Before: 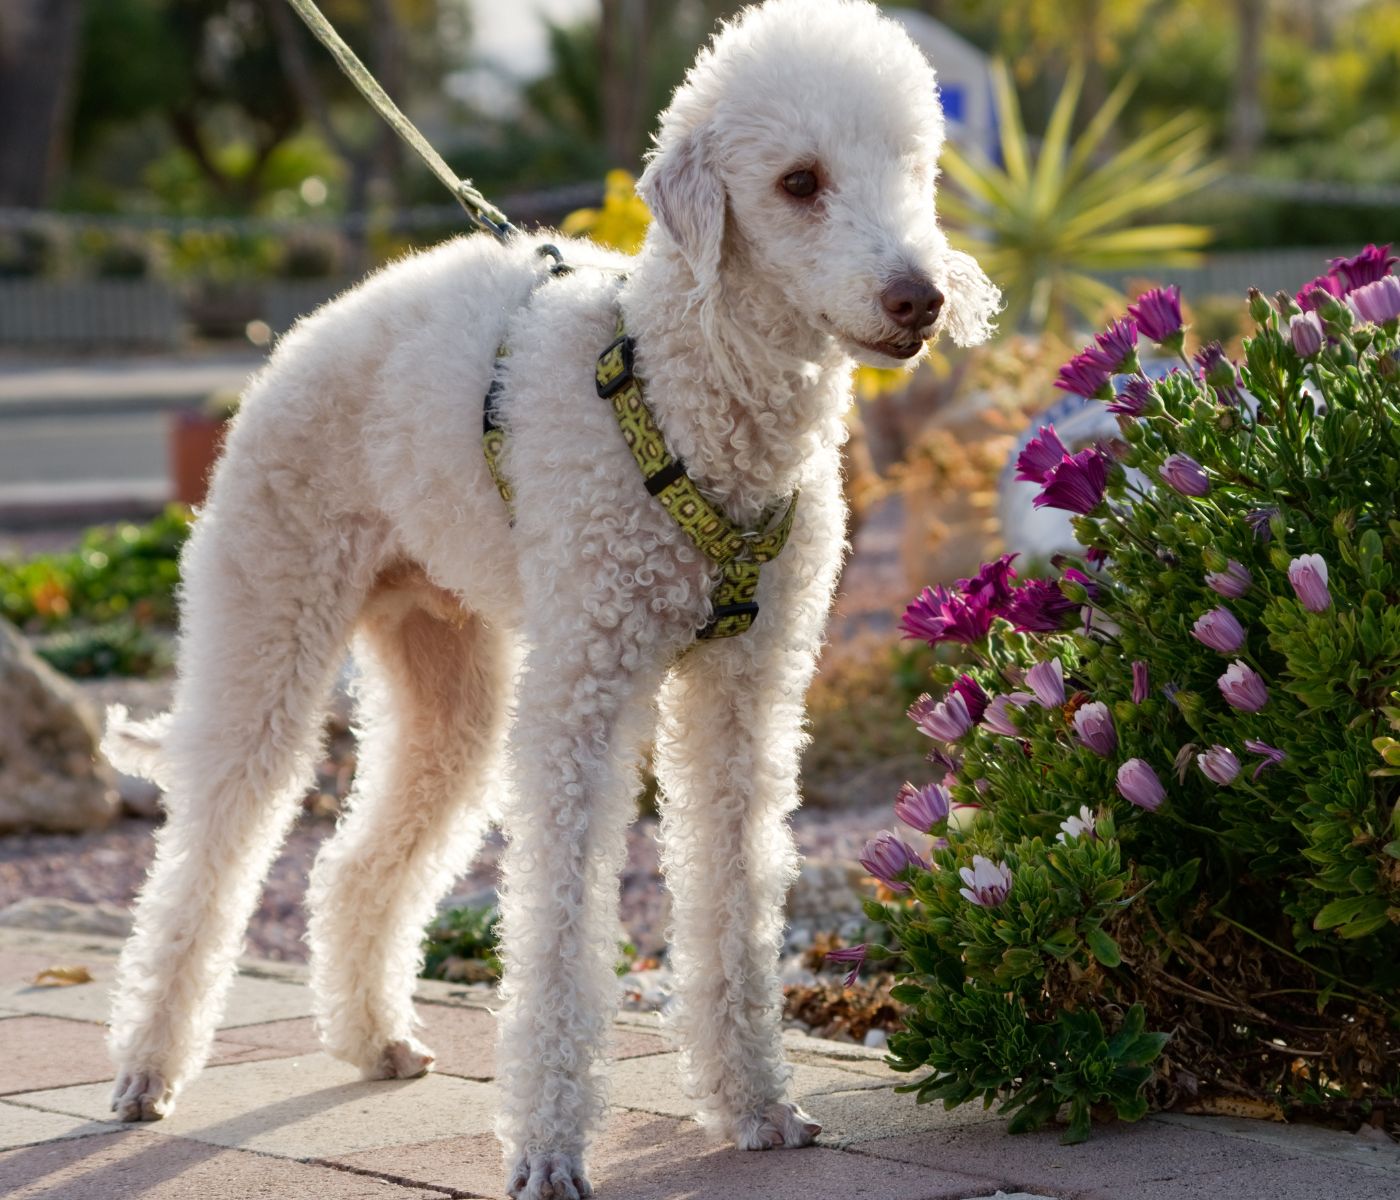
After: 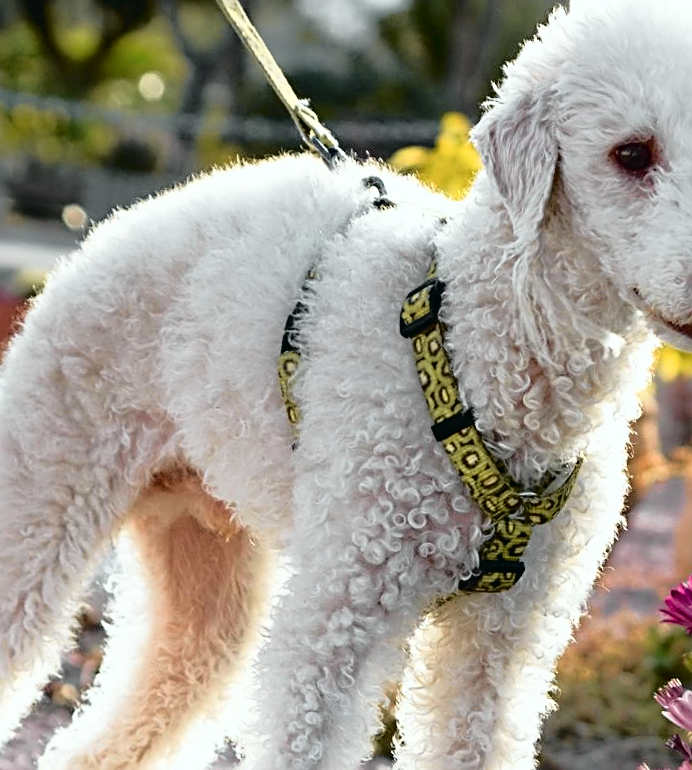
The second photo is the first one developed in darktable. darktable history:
tone curve: curves: ch0 [(0, 0.015) (0.091, 0.055) (0.184, 0.159) (0.304, 0.382) (0.492, 0.579) (0.628, 0.755) (0.832, 0.932) (0.984, 0.963)]; ch1 [(0, 0) (0.34, 0.235) (0.46, 0.46) (0.515, 0.502) (0.553, 0.567) (0.764, 0.815) (1, 1)]; ch2 [(0, 0) (0.44, 0.458) (0.479, 0.492) (0.524, 0.507) (0.557, 0.567) (0.673, 0.699) (1, 1)], color space Lab, independent channels, preserve colors none
sharpen: radius 2.817, amount 0.715
exposure: exposure -0.242 EV, compensate highlight preservation false
crop: left 20.248%, top 10.86%, right 35.675%, bottom 34.321%
shadows and highlights: shadows -12.5, white point adjustment 4, highlights 28.33
rotate and perspective: rotation 9.12°, automatic cropping off
